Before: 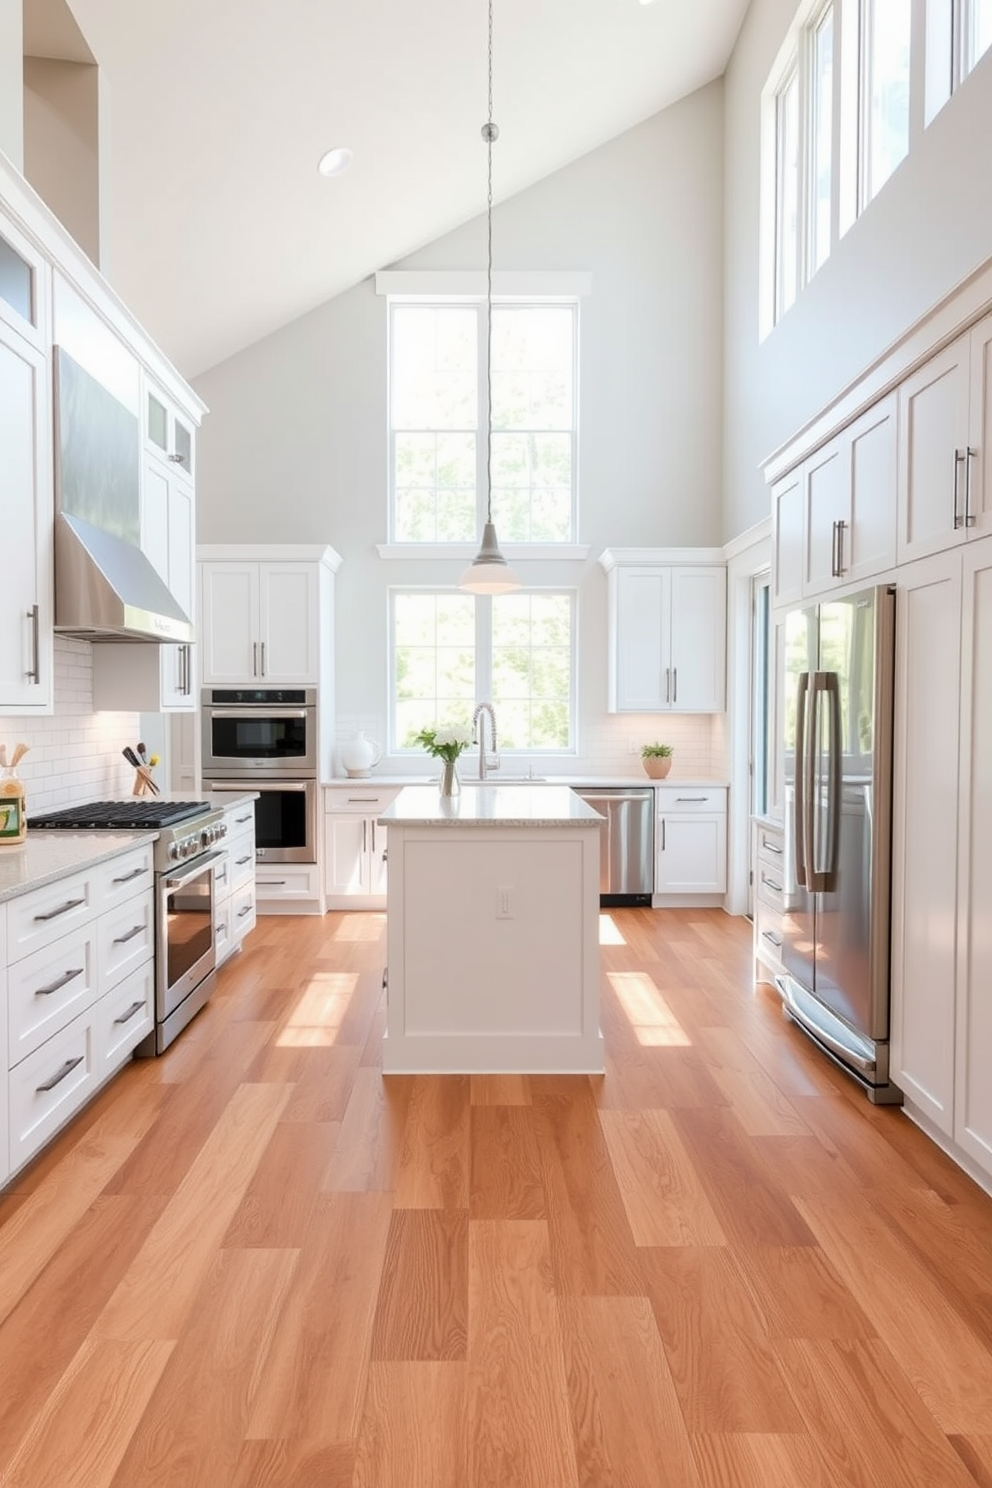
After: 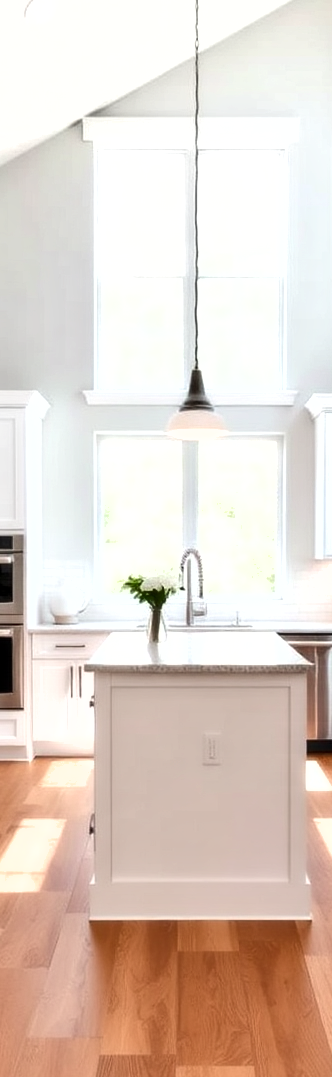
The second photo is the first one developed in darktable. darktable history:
shadows and highlights: soften with gaussian
contrast equalizer: y [[0.514, 0.573, 0.581, 0.508, 0.5, 0.5], [0.5 ×6], [0.5 ×6], [0 ×6], [0 ×6]]
crop and rotate: left 29.602%, top 10.407%, right 36.855%, bottom 17.193%
tone equalizer: -8 EV -0.406 EV, -7 EV -0.423 EV, -6 EV -0.346 EV, -5 EV -0.205 EV, -3 EV 0.219 EV, -2 EV 0.324 EV, -1 EV 0.411 EV, +0 EV 0.423 EV
